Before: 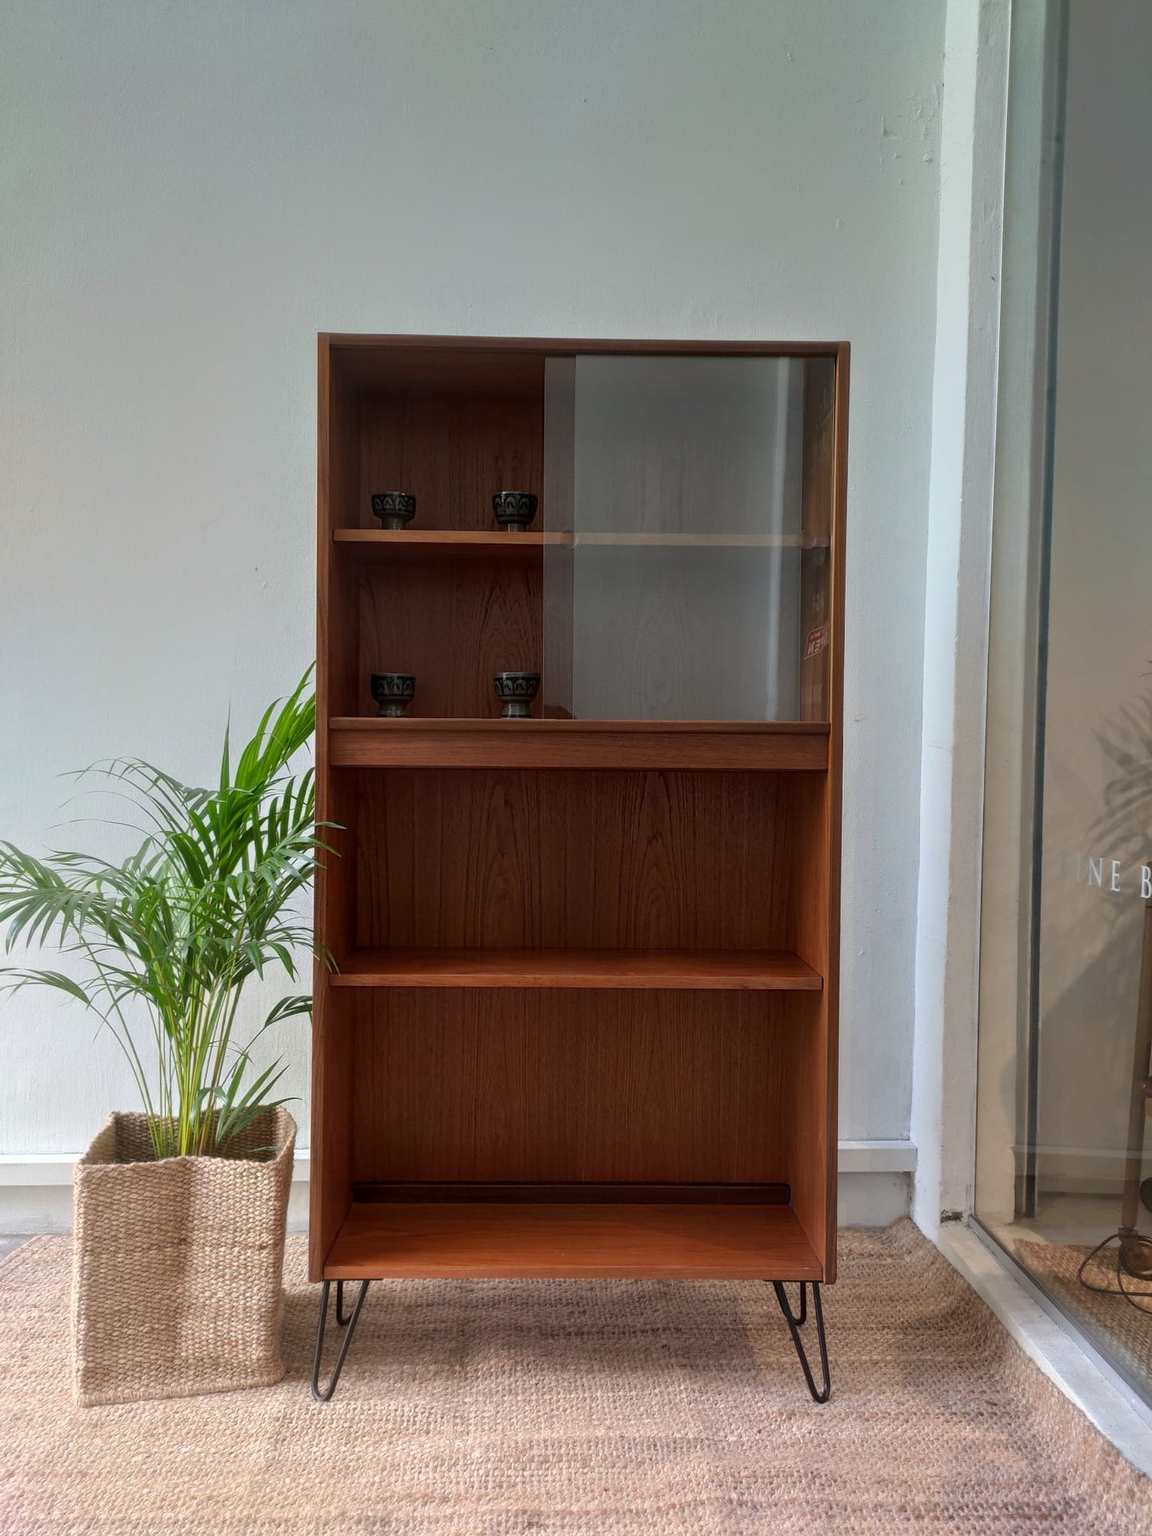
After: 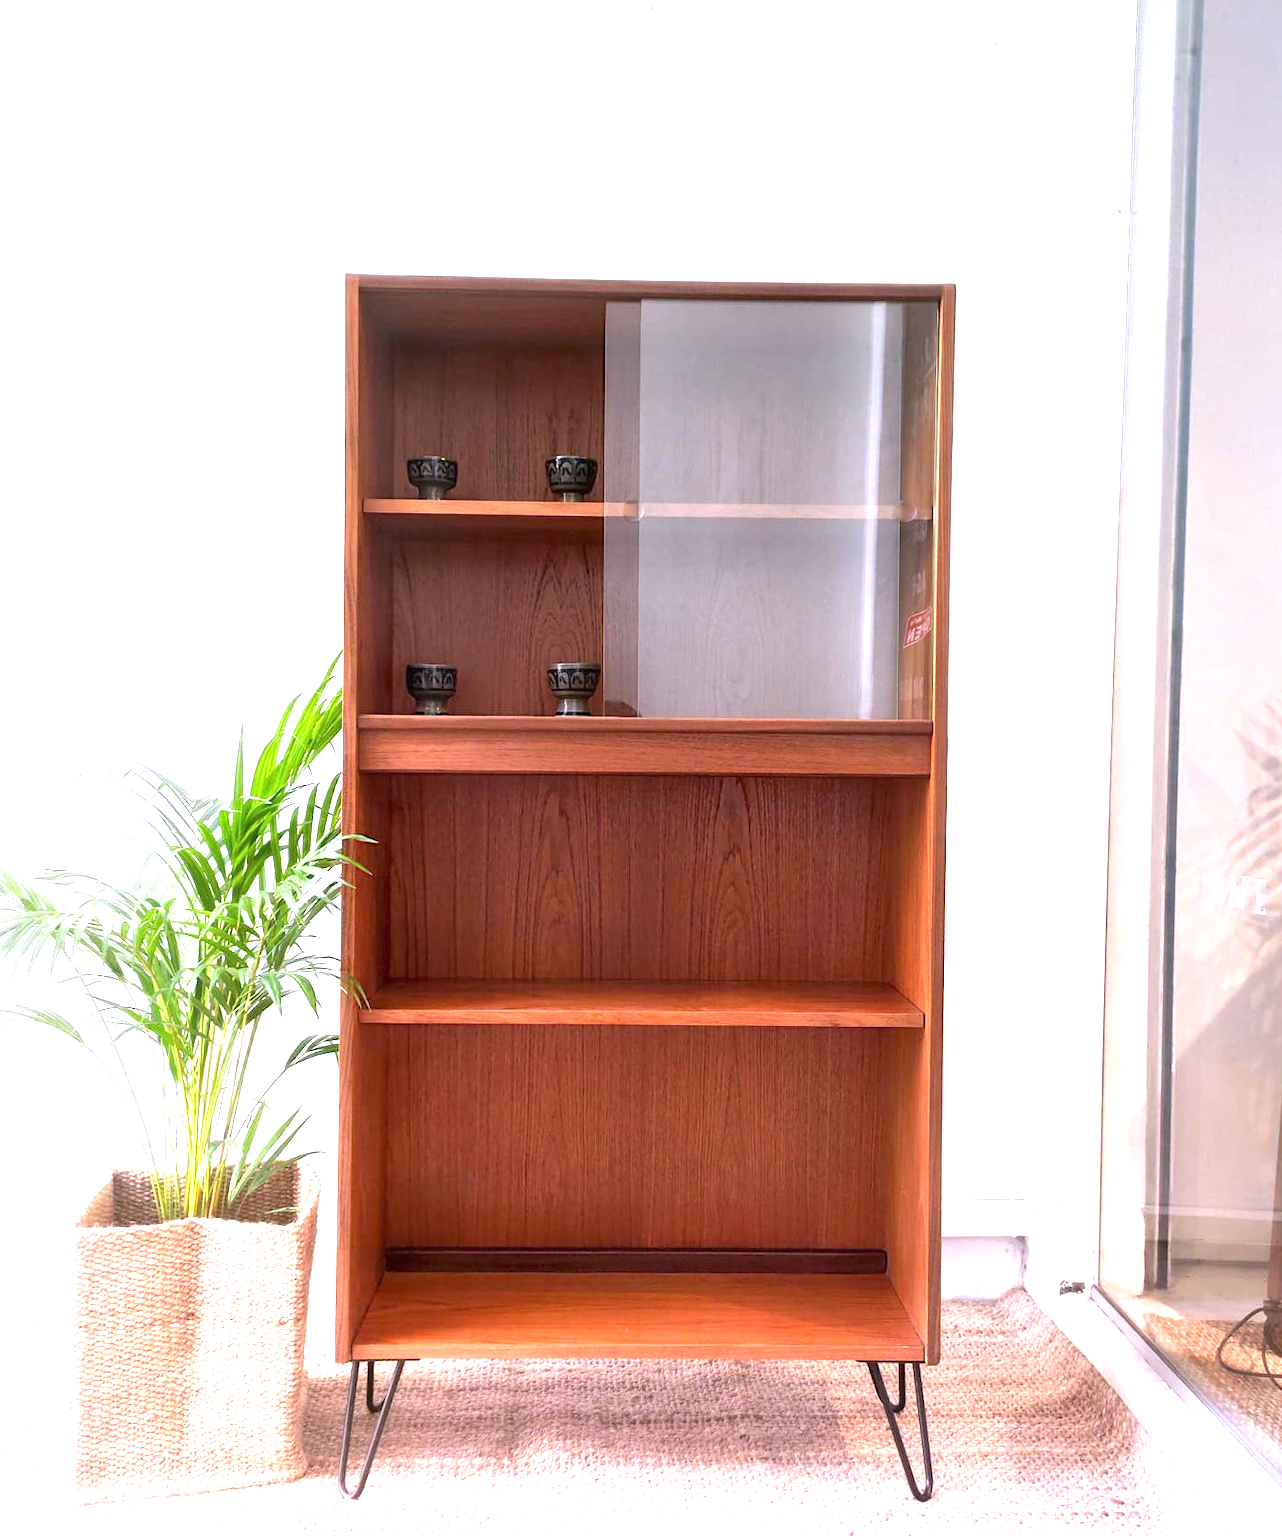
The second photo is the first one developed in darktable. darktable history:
crop: left 1.507%, top 6.147%, right 1.379%, bottom 6.637%
white balance: red 1.066, blue 1.119
exposure: black level correction 0, exposure 2.088 EV, compensate exposure bias true, compensate highlight preservation false
